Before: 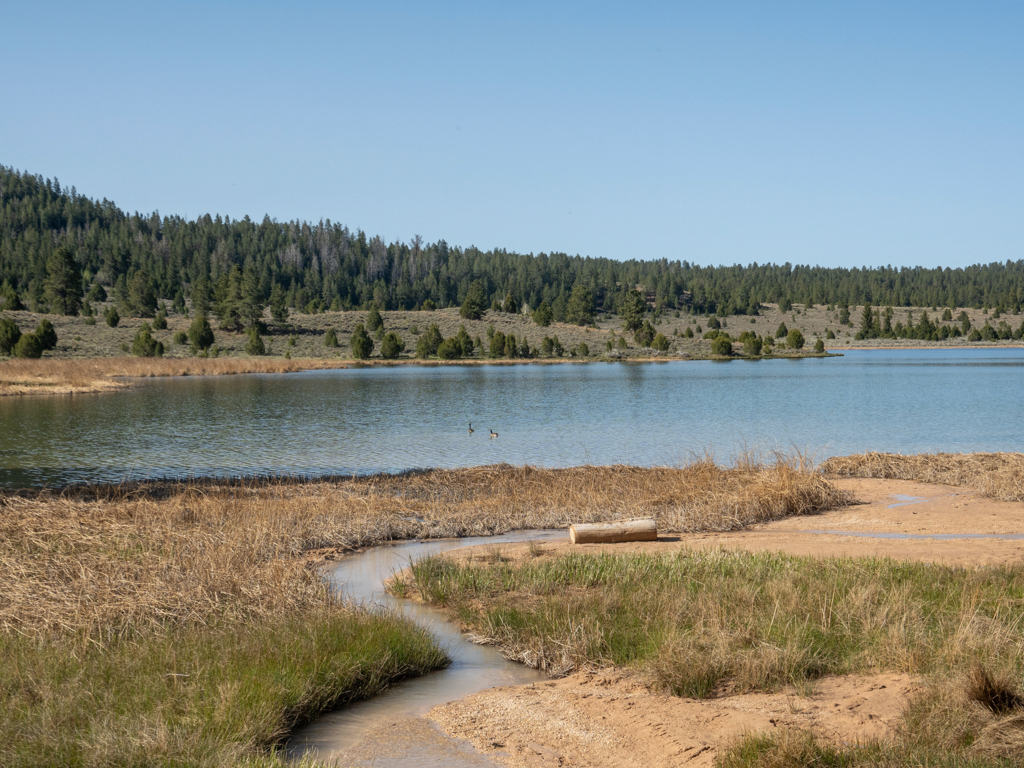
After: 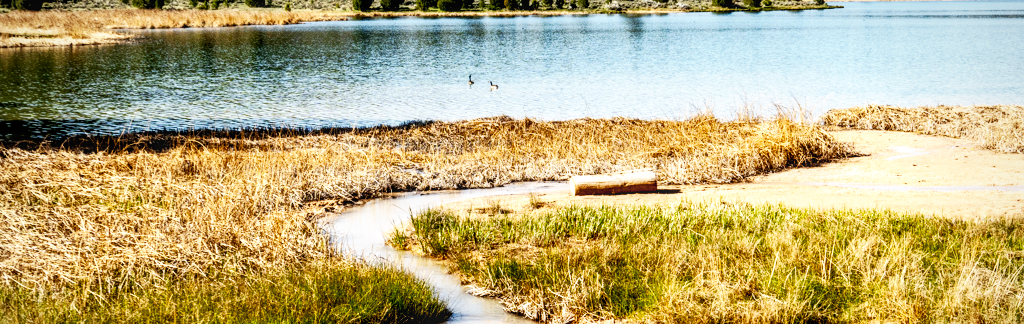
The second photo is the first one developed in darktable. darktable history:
base curve: curves: ch0 [(0, 0) (0.007, 0.004) (0.027, 0.03) (0.046, 0.07) (0.207, 0.54) (0.442, 0.872) (0.673, 0.972) (1, 1)], preserve colors none
crop: top 45.429%, bottom 12.27%
local contrast: on, module defaults
vignetting: fall-off radius 100.76%, center (-0.03, 0.246), width/height ratio 1.338
color balance rgb: linear chroma grading › global chroma -14.744%, perceptual saturation grading › global saturation 30.729%, perceptual brilliance grading › highlights 19.538%, perceptual brilliance grading › mid-tones 19.925%, perceptual brilliance grading › shadows -19.596%
exposure: black level correction 0.028, exposure -0.079 EV, compensate exposure bias true, compensate highlight preservation false
